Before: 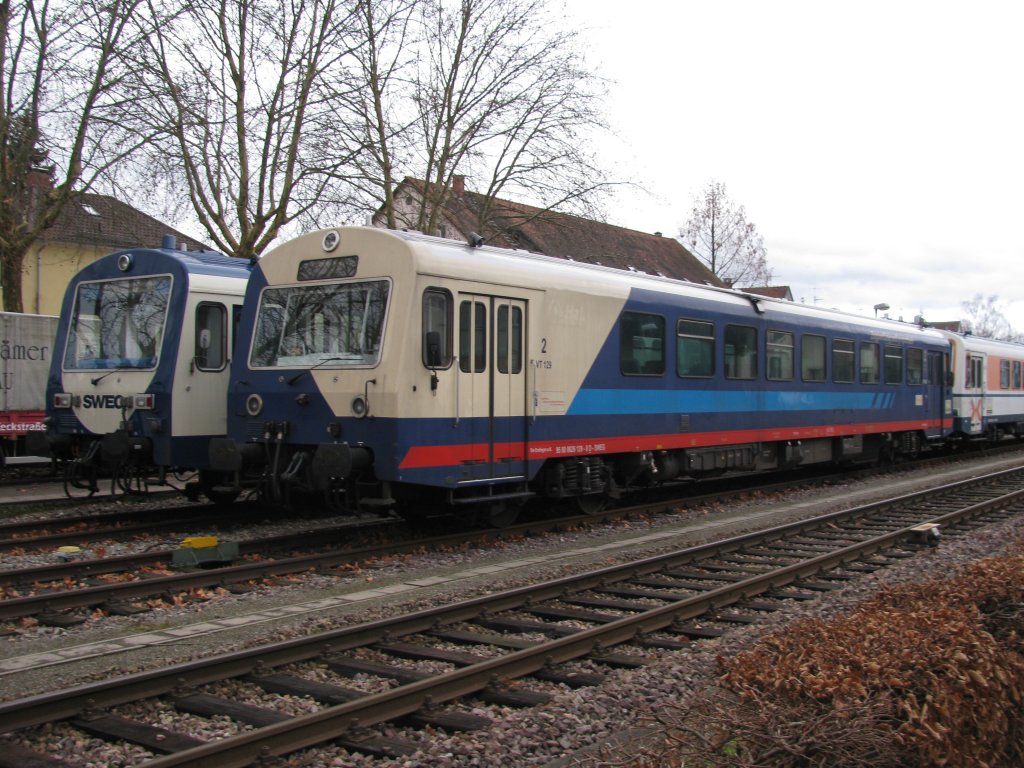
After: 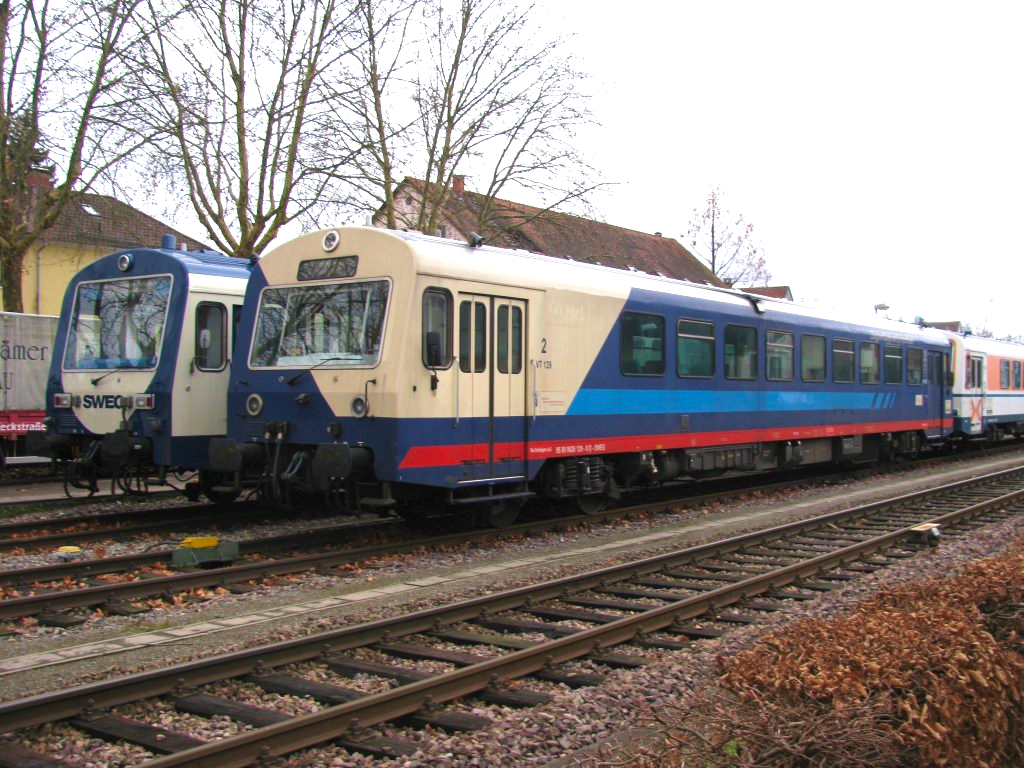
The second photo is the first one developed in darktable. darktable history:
color correction: saturation 1.11
exposure: black level correction 0, exposure 0.7 EV, compensate exposure bias true, compensate highlight preservation false
velvia: strength 27%
